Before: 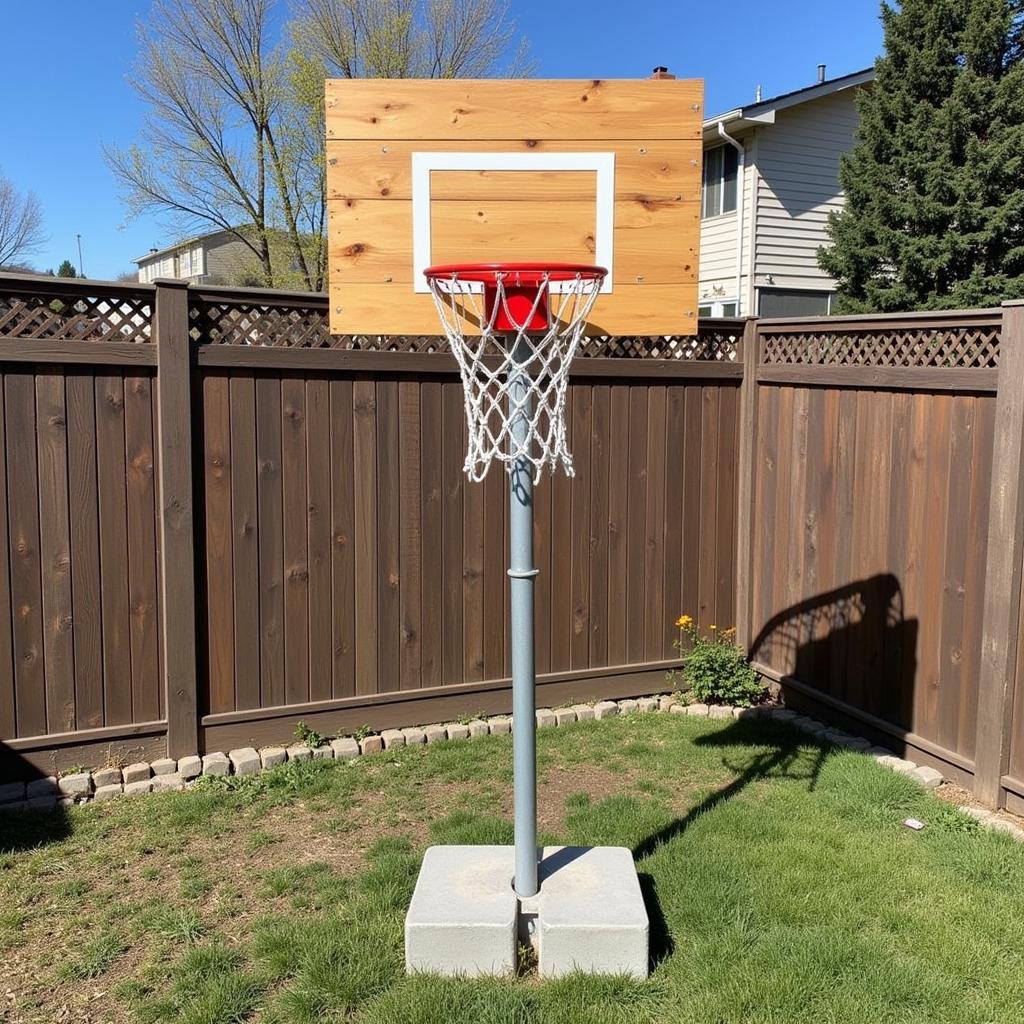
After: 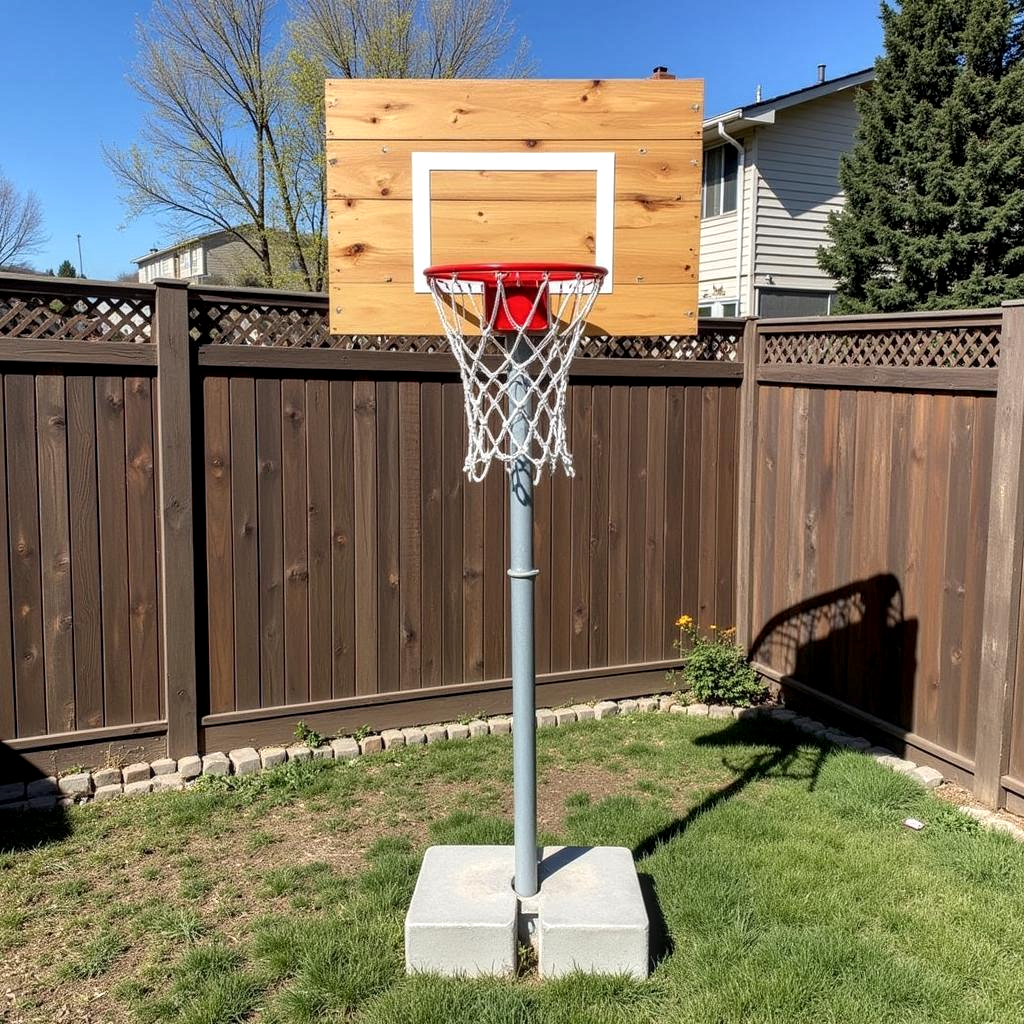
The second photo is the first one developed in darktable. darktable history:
local contrast: highlights 36%, detail 135%
